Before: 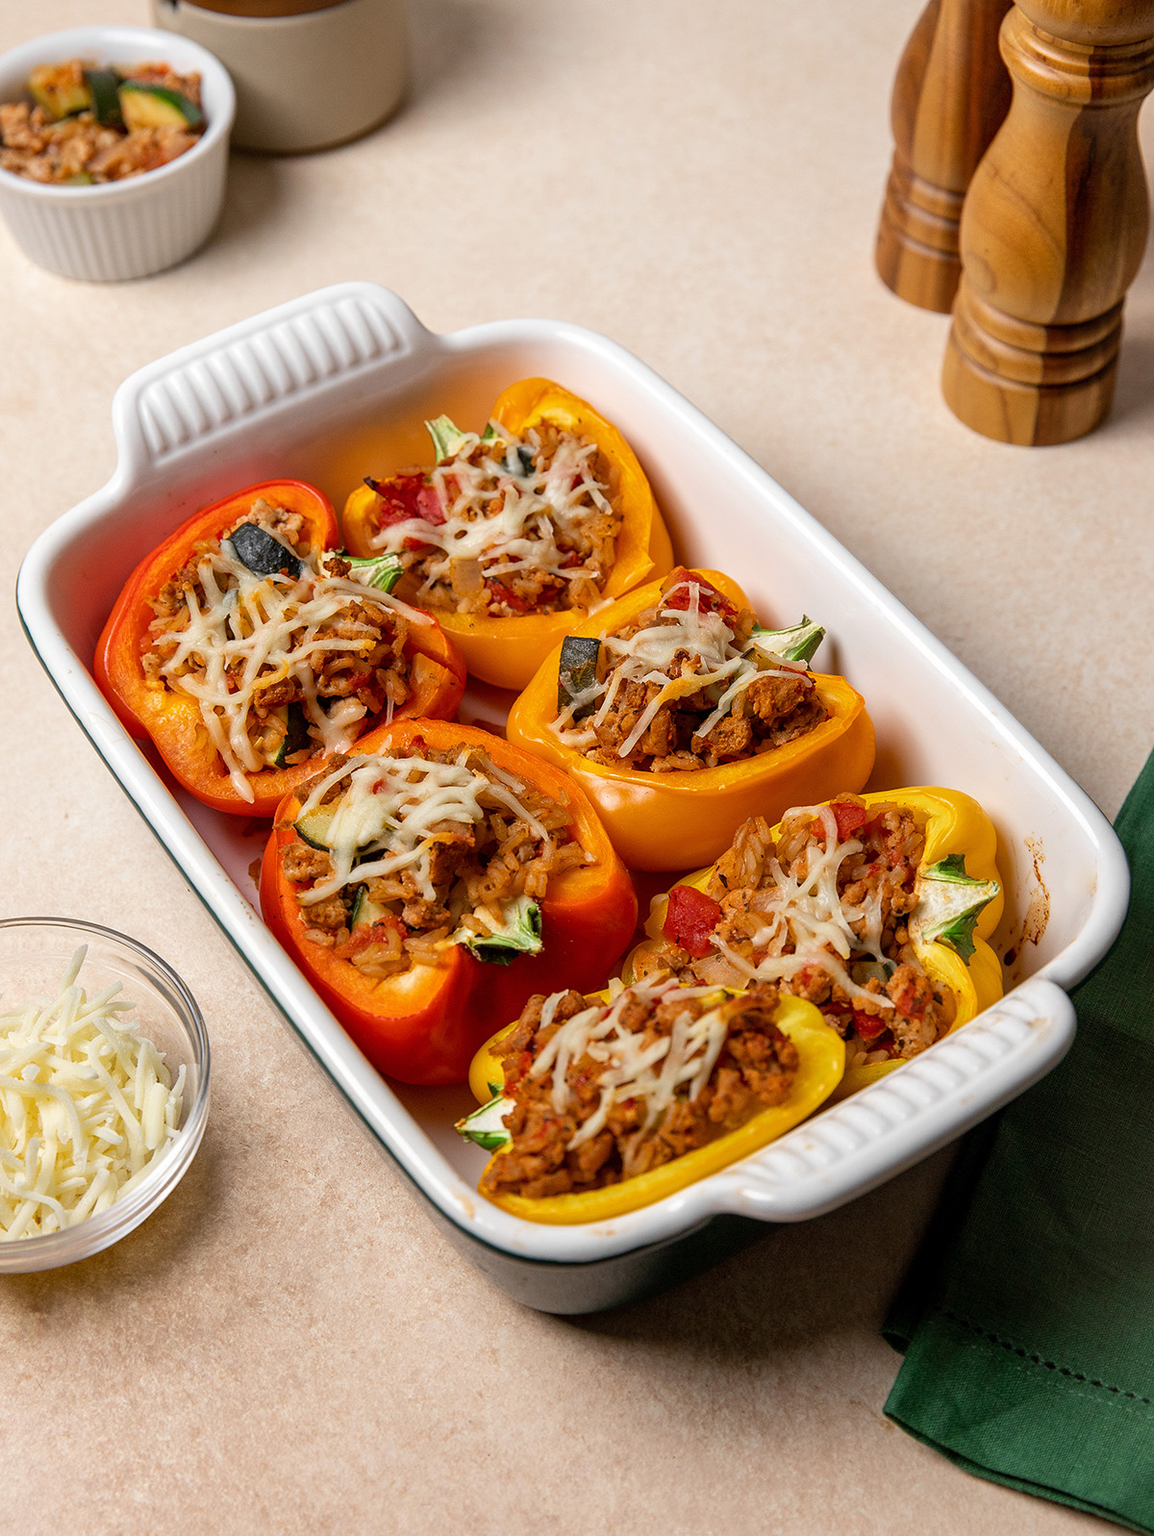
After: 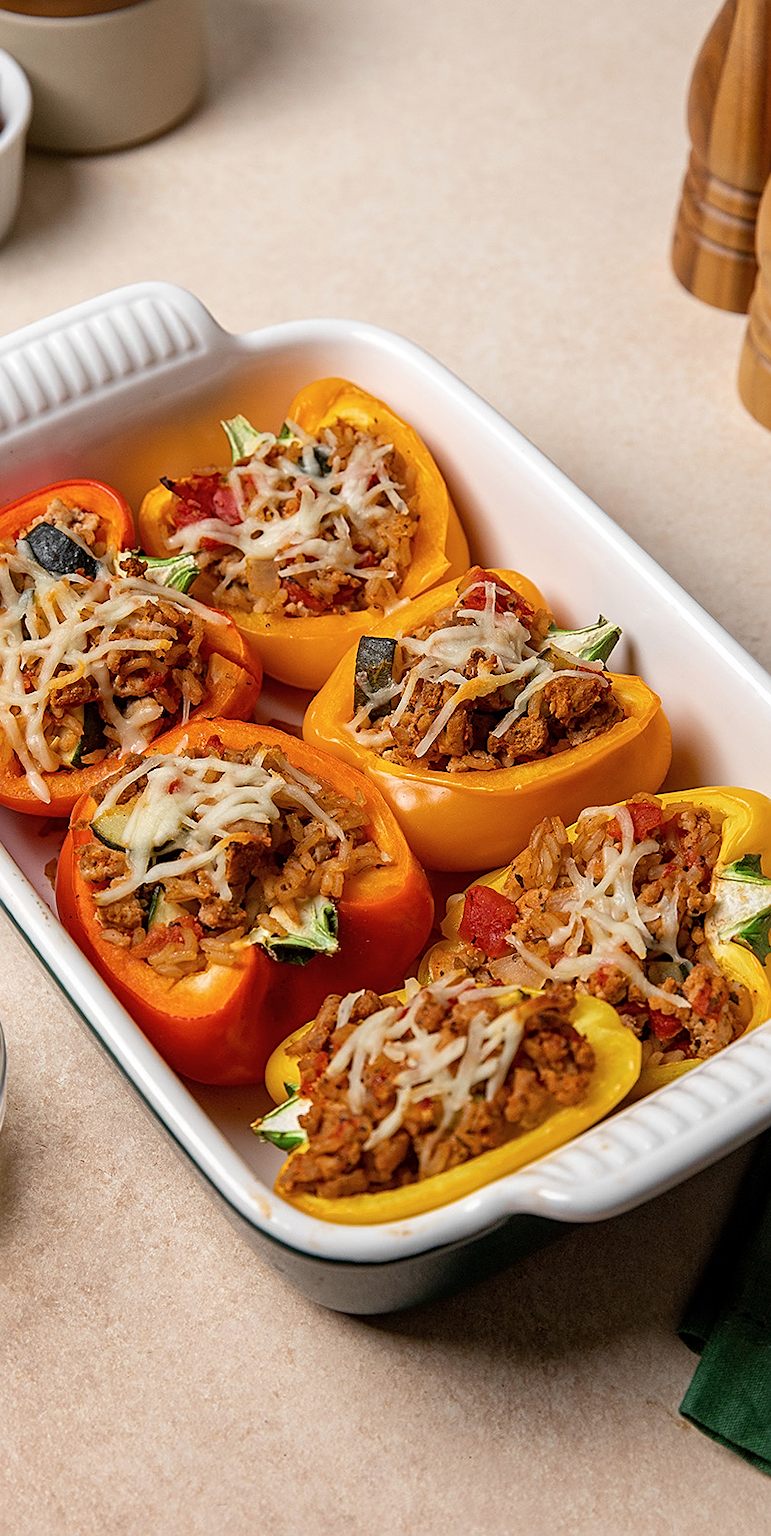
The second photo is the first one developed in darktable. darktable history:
crop and rotate: left 17.732%, right 15.423%
sharpen: on, module defaults
contrast brightness saturation: saturation -0.05
